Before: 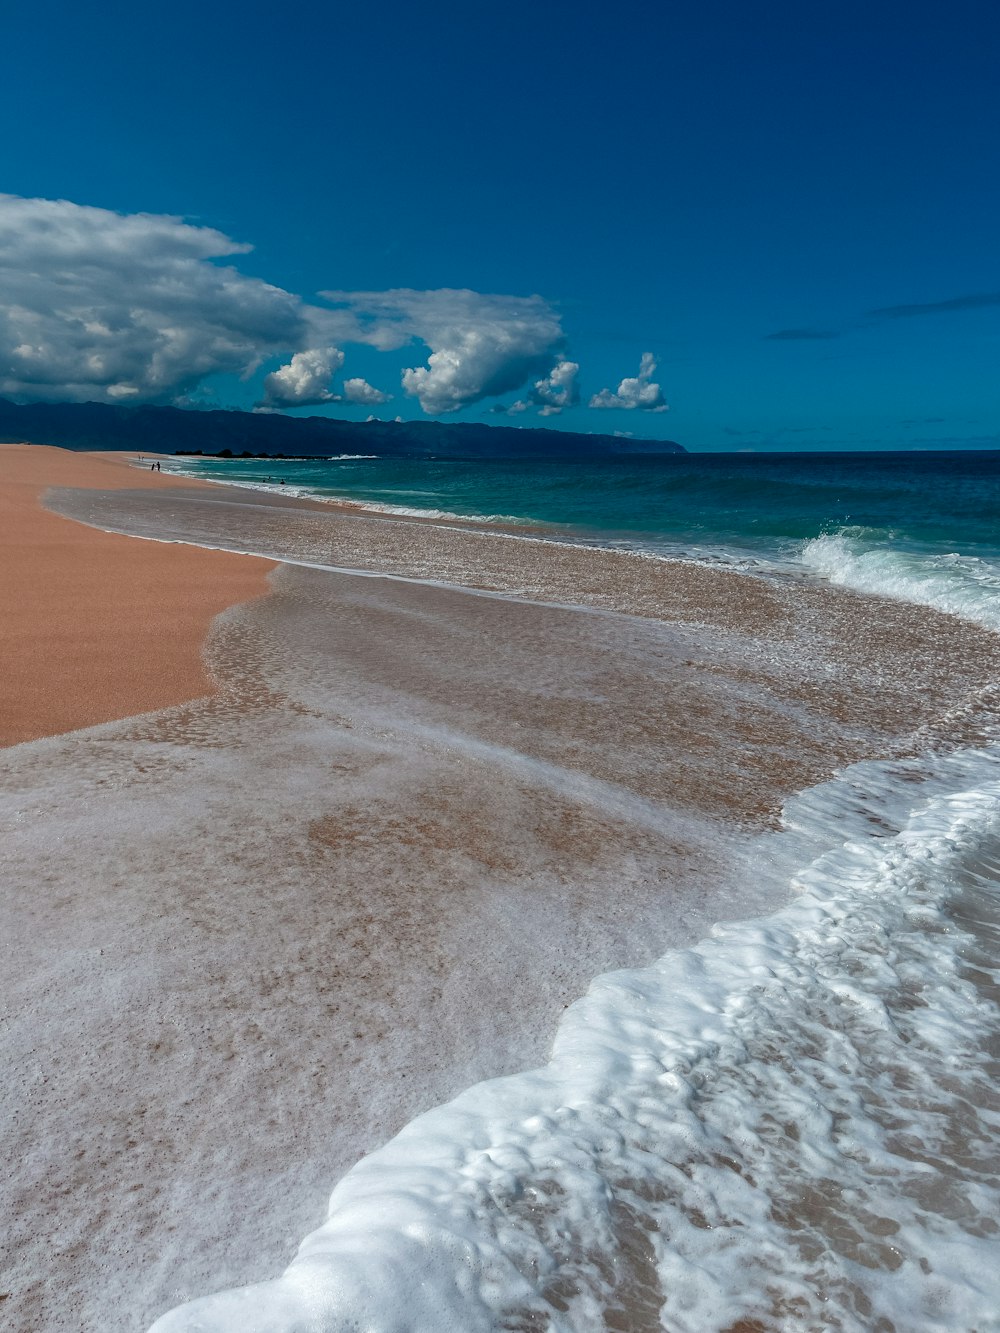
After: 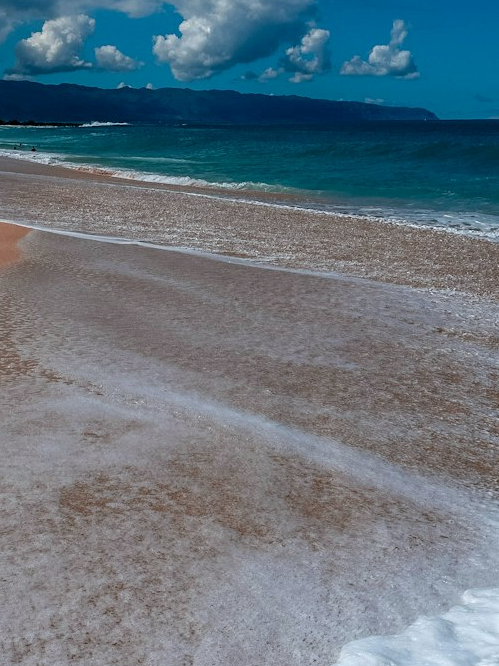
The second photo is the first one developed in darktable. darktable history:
white balance: red 0.983, blue 1.036
crop: left 25%, top 25%, right 25%, bottom 25%
